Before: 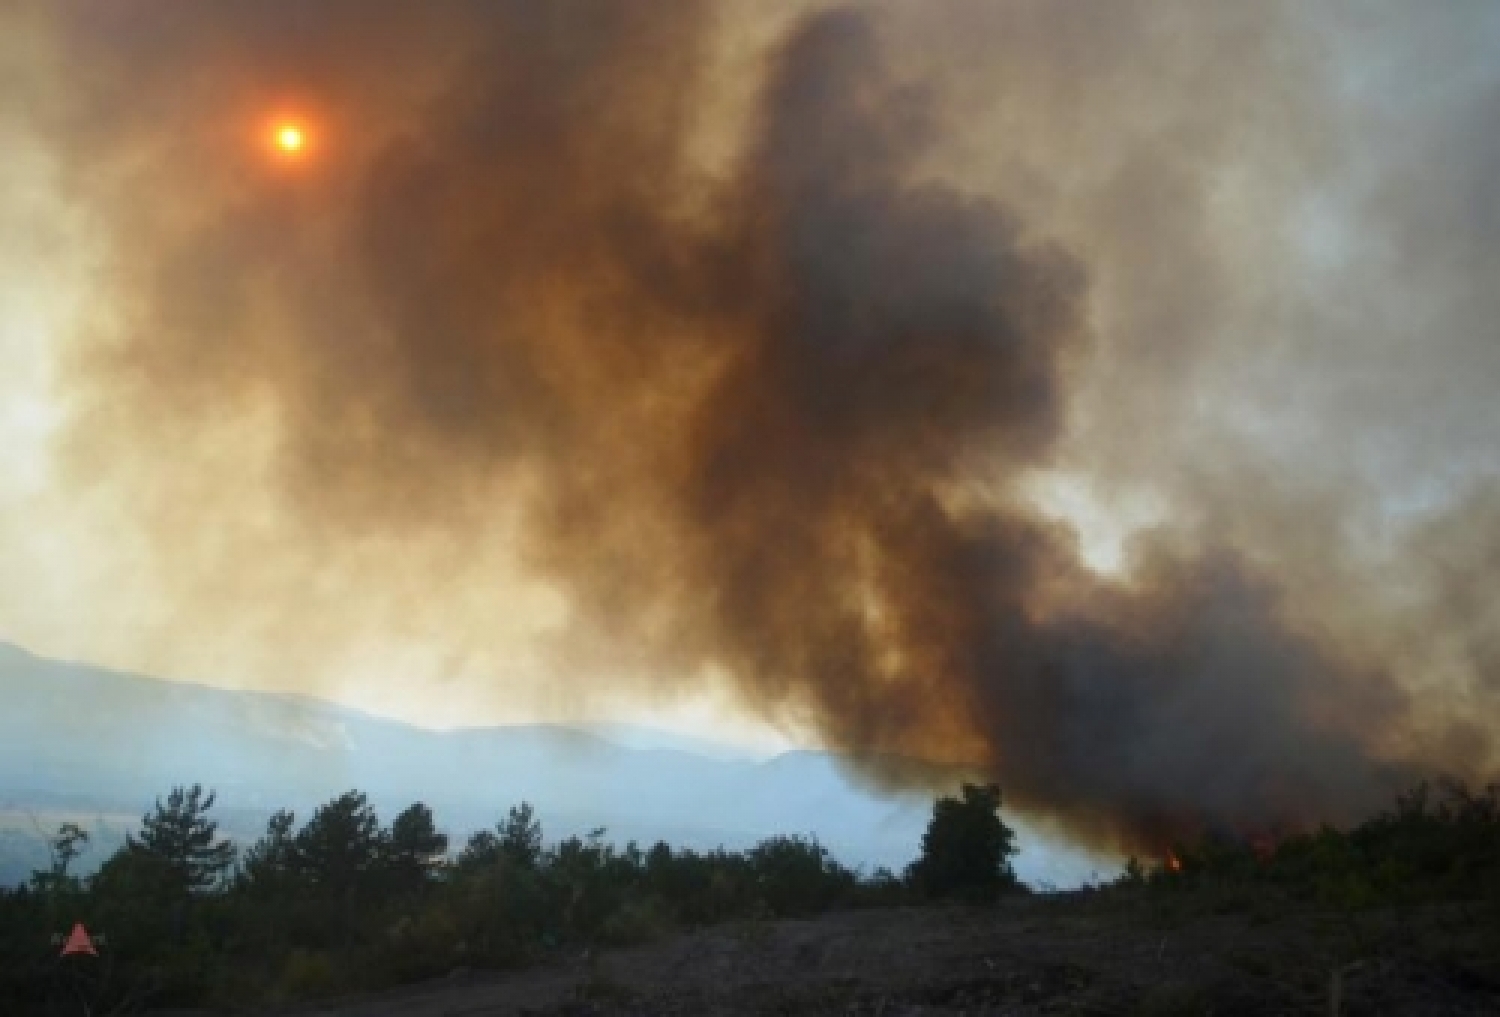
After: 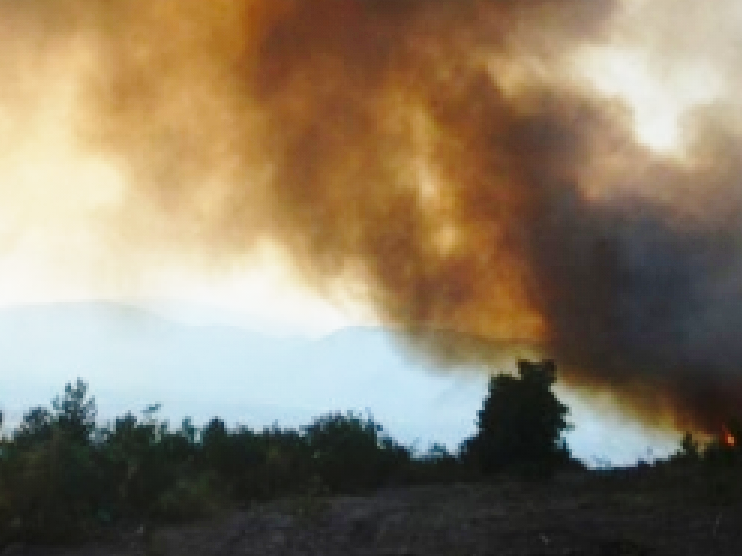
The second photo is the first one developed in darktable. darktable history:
crop: left 29.672%, top 41.786%, right 20.851%, bottom 3.487%
base curve: curves: ch0 [(0, 0) (0.028, 0.03) (0.121, 0.232) (0.46, 0.748) (0.859, 0.968) (1, 1)], preserve colors none
